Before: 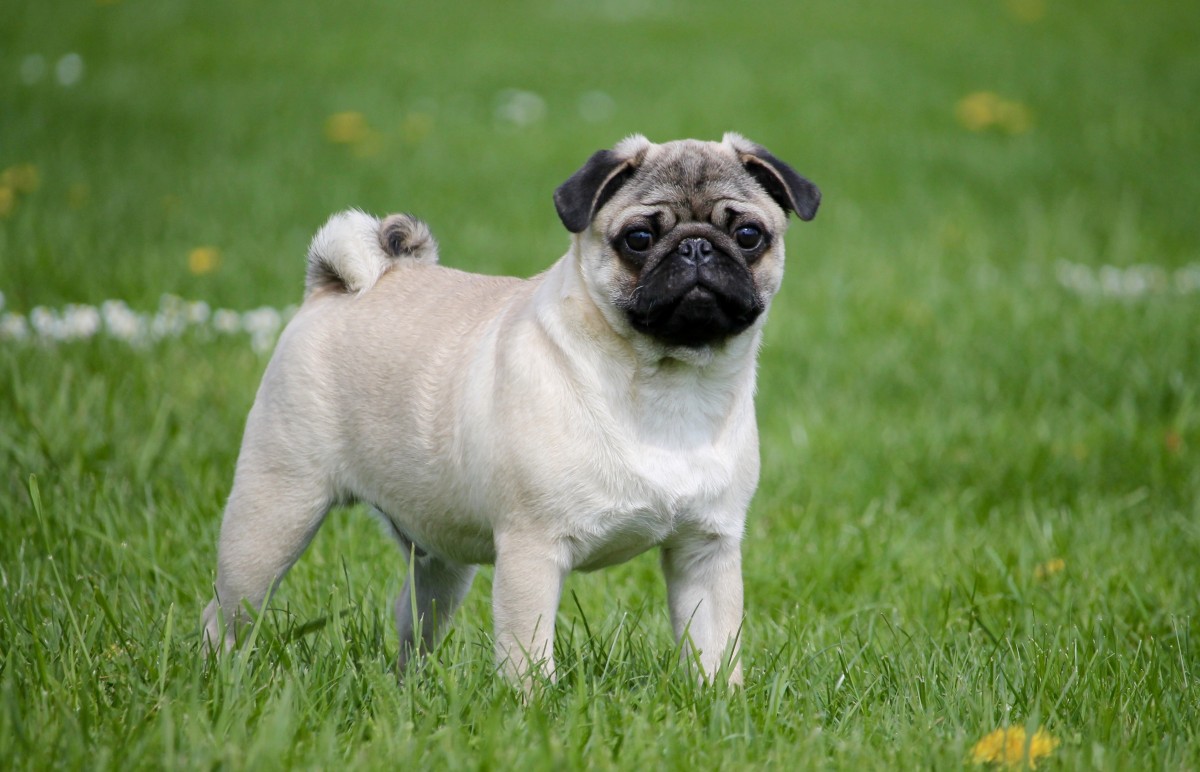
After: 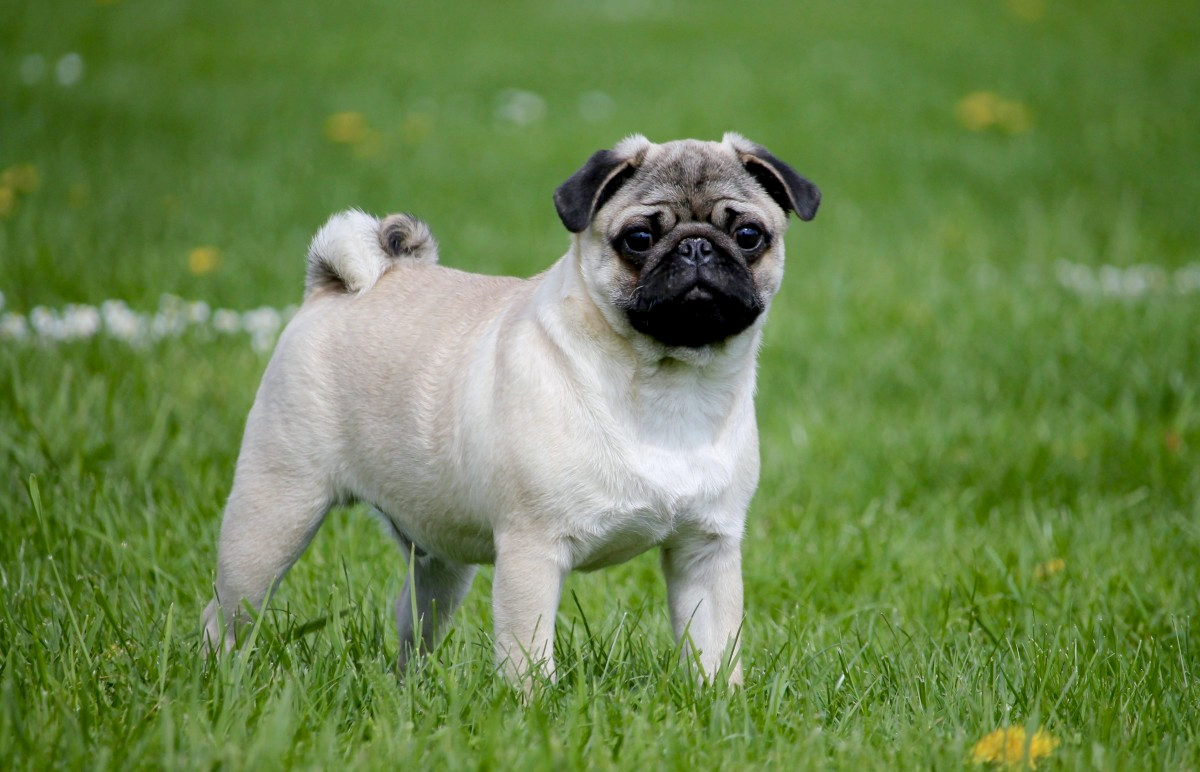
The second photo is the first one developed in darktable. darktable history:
white balance: red 0.988, blue 1.017
exposure: black level correction 0.007, compensate highlight preservation false
